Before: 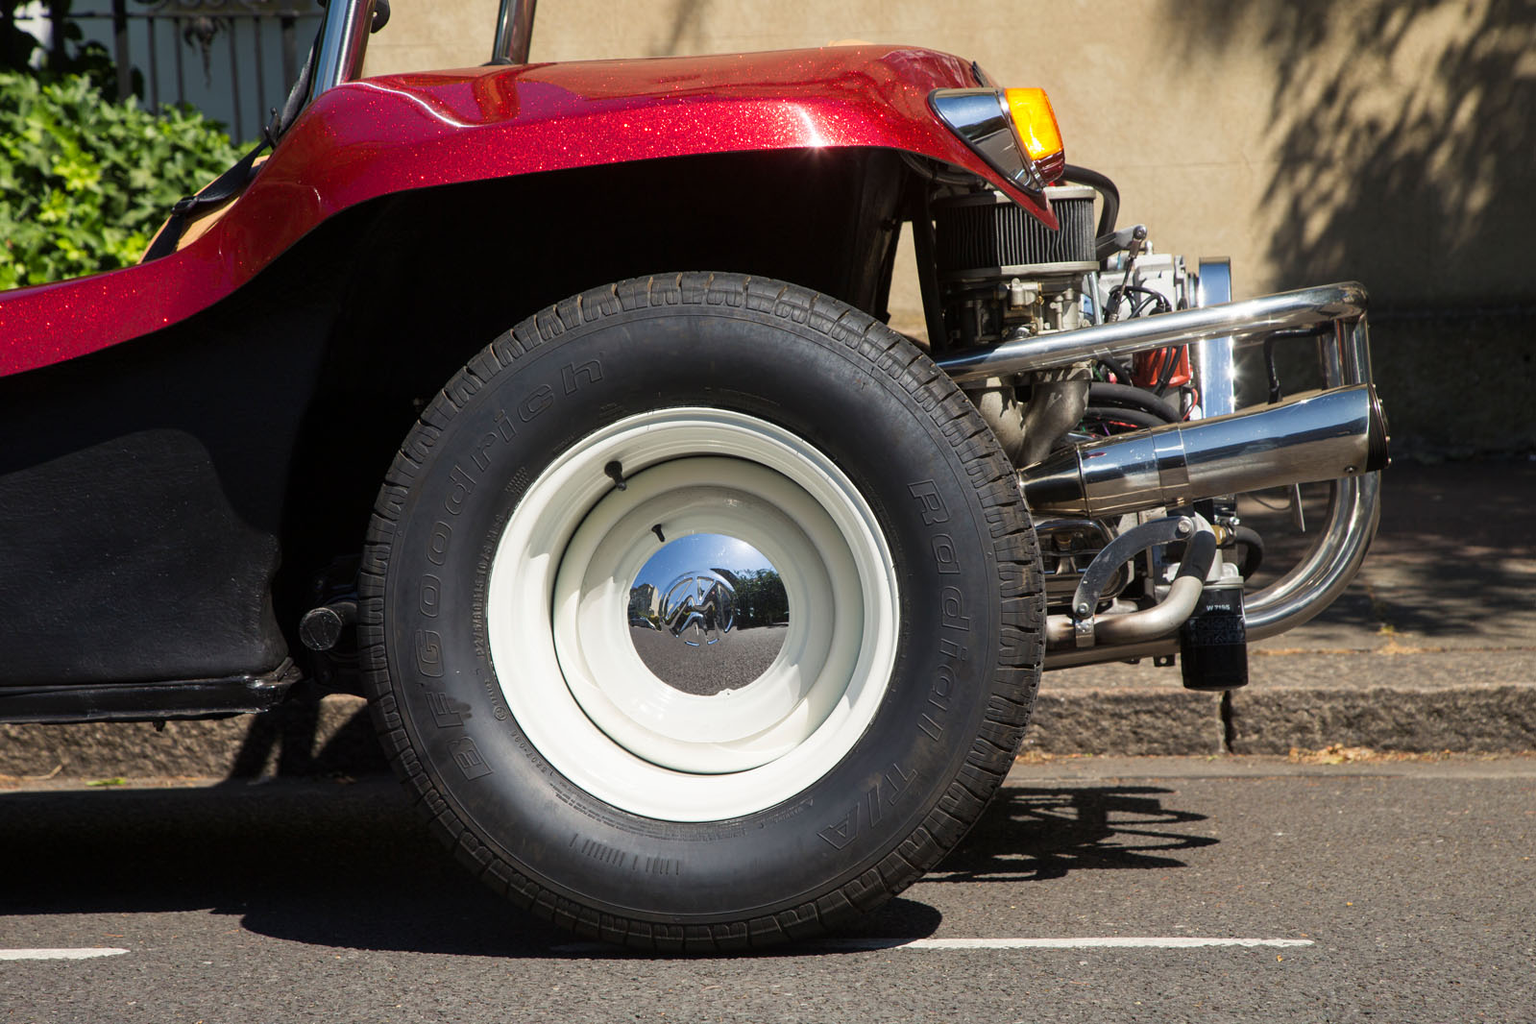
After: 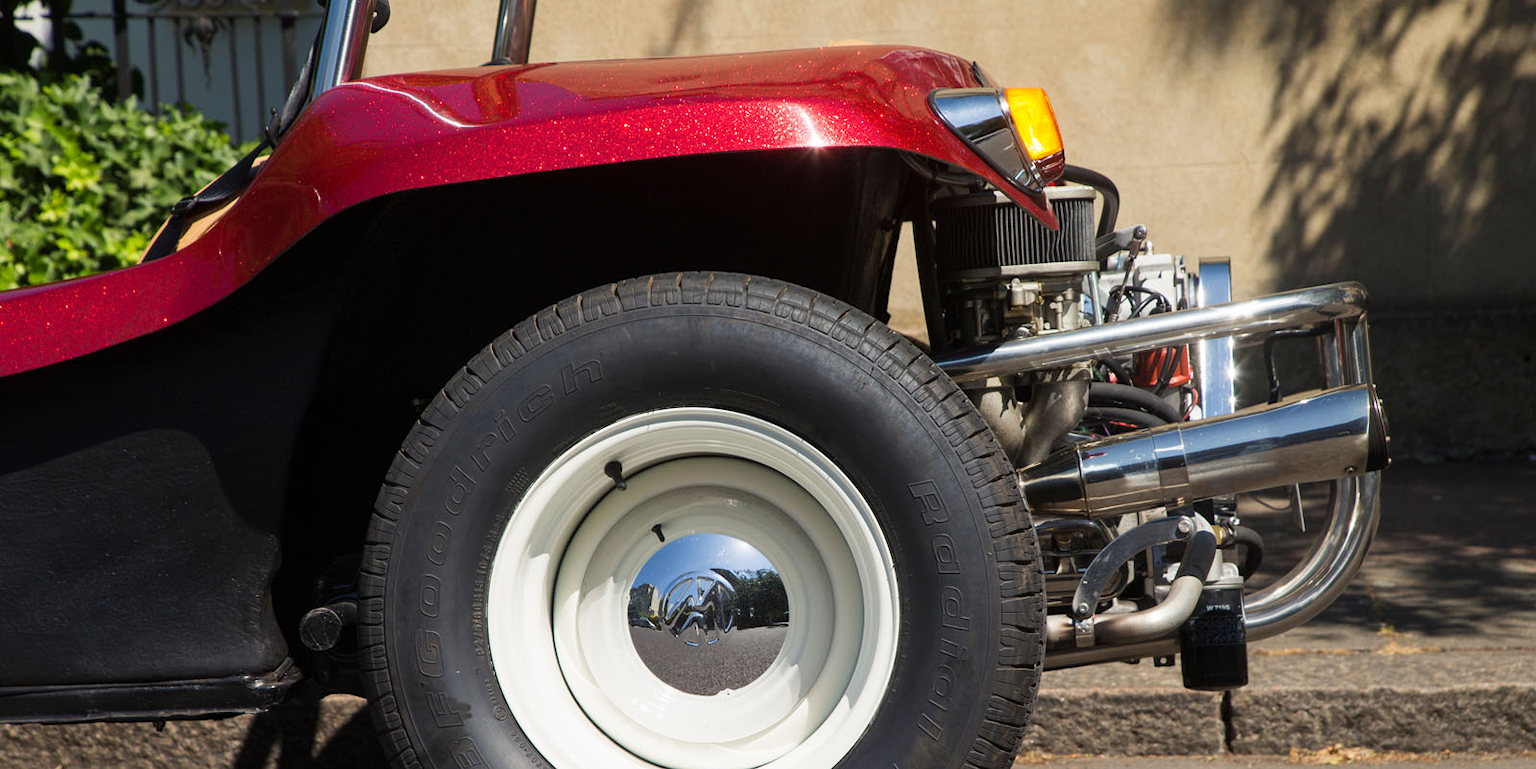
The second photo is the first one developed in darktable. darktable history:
crop: bottom 24.797%
